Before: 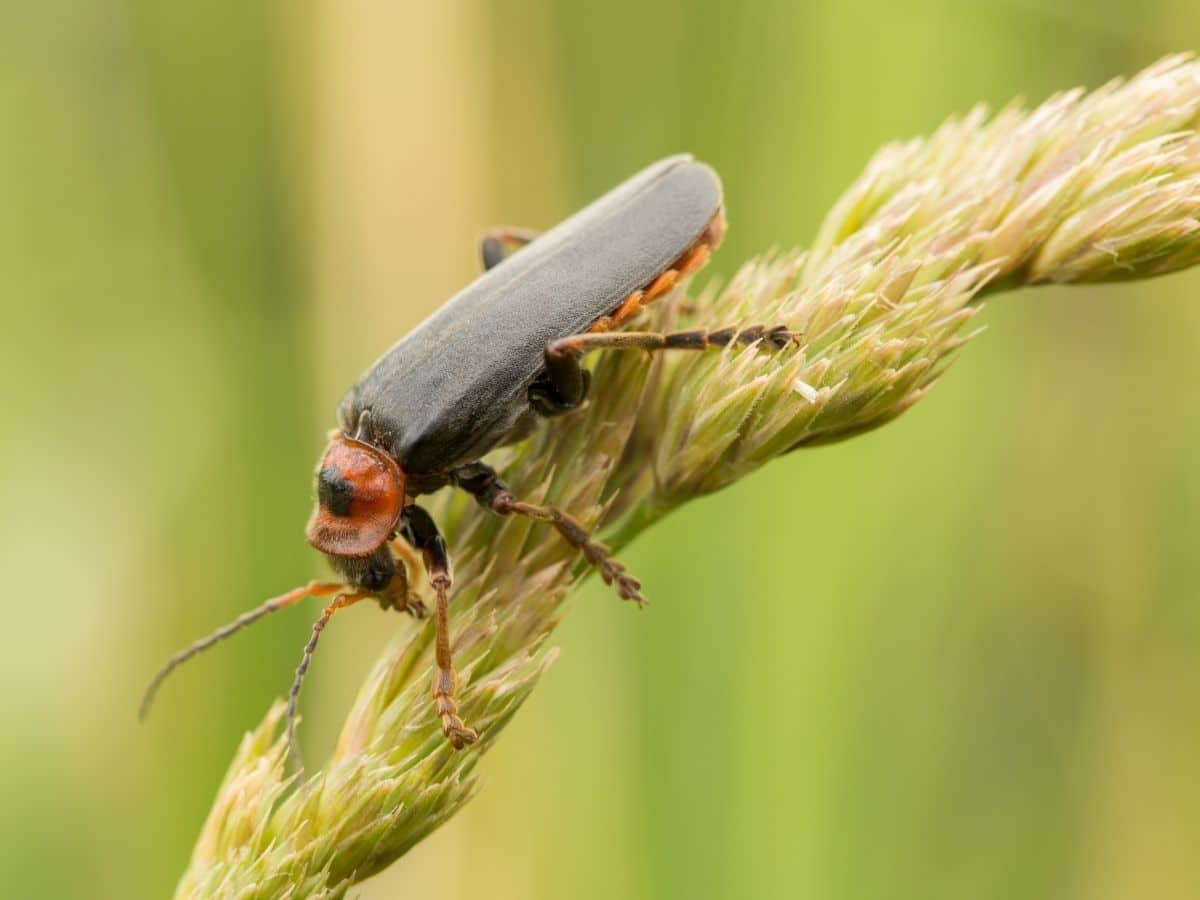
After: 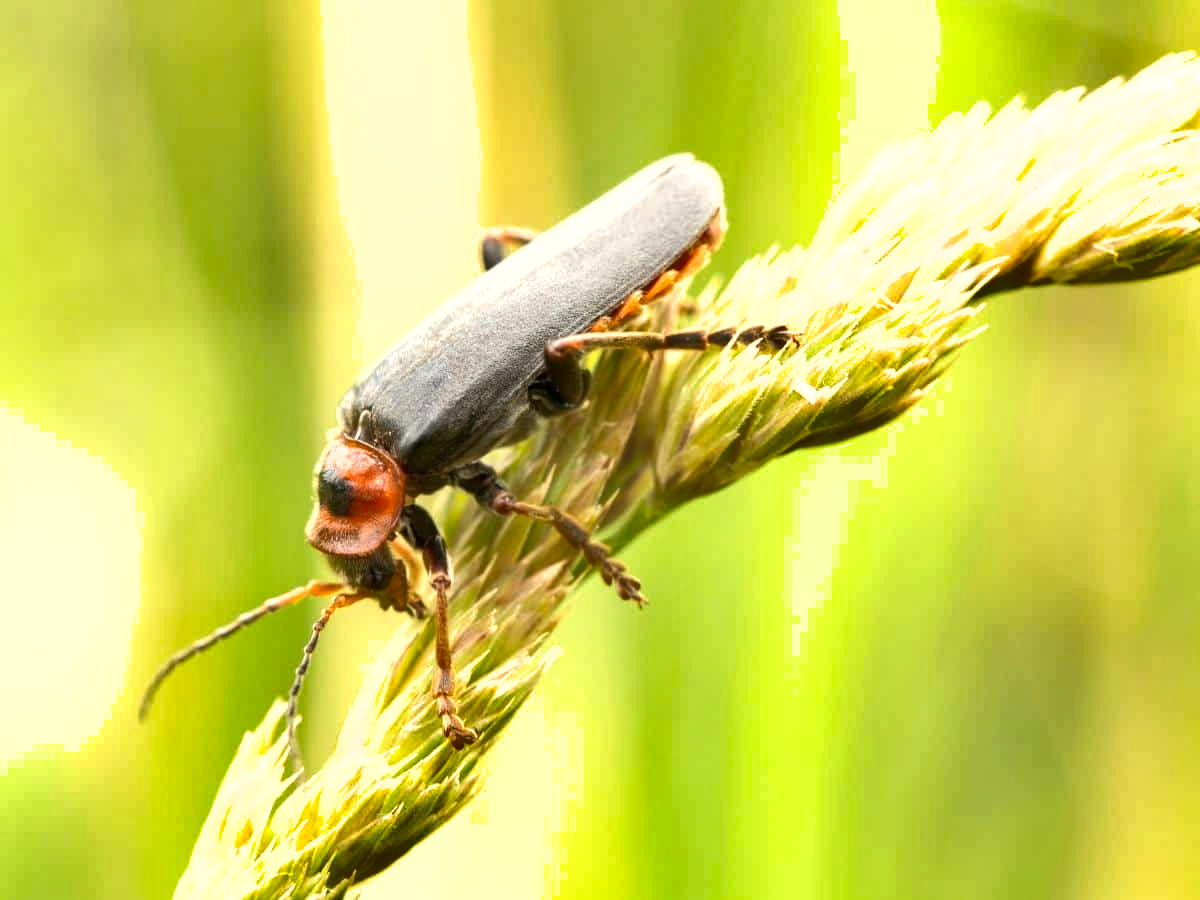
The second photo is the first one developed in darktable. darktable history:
shadows and highlights: low approximation 0.01, soften with gaussian
exposure: black level correction 0, exposure 1 EV, compensate exposure bias true, compensate highlight preservation false
